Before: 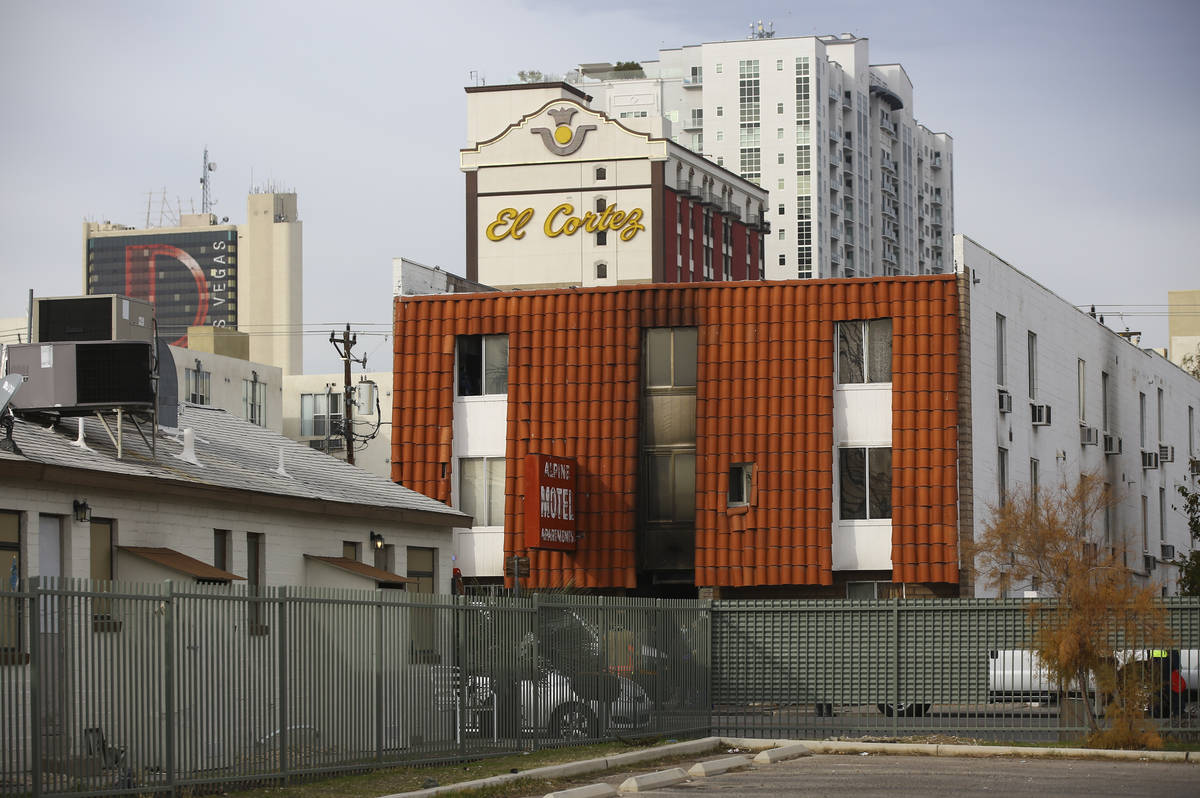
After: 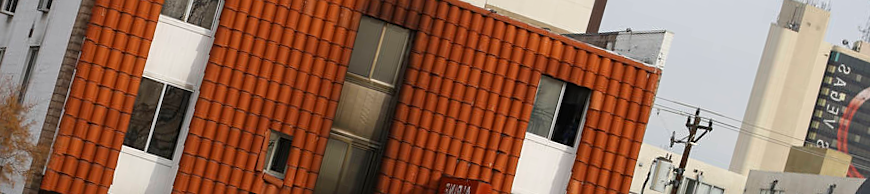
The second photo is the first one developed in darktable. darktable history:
crop and rotate: angle 16.12°, top 30.835%, bottom 35.653%
sharpen: amount 0.2
